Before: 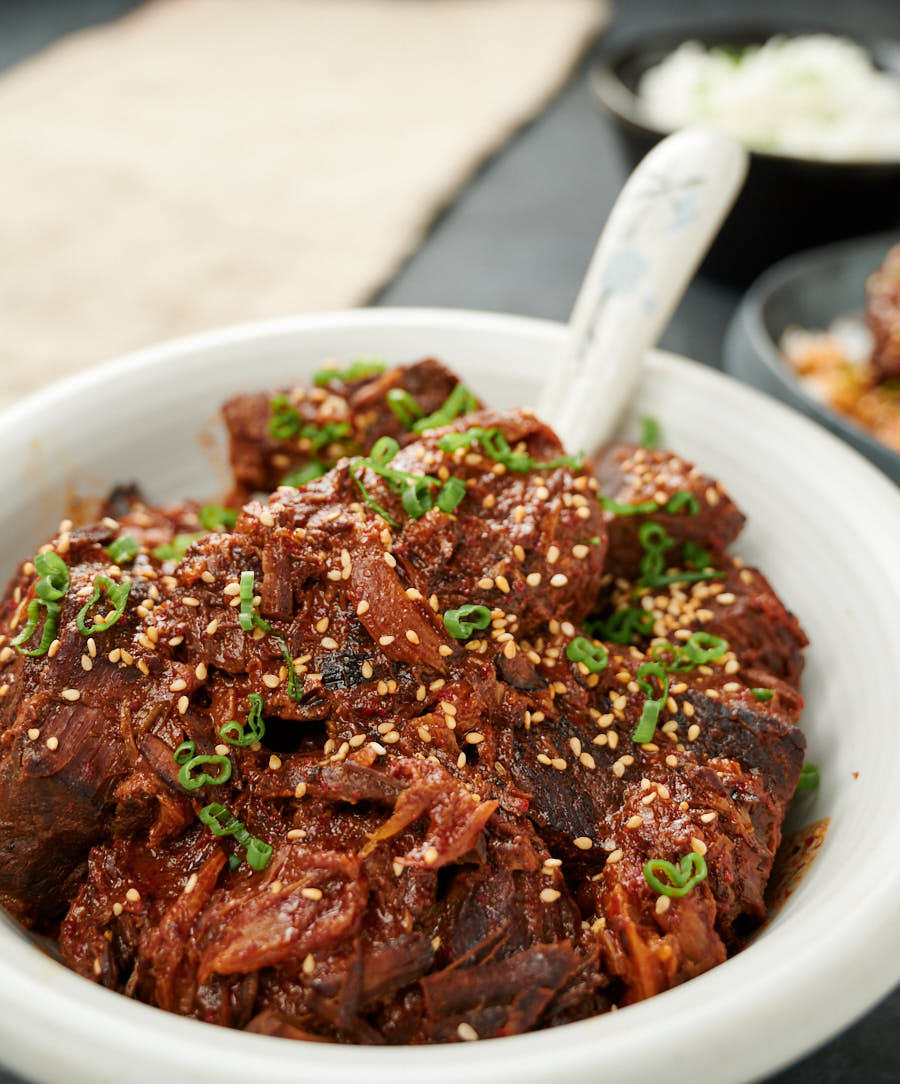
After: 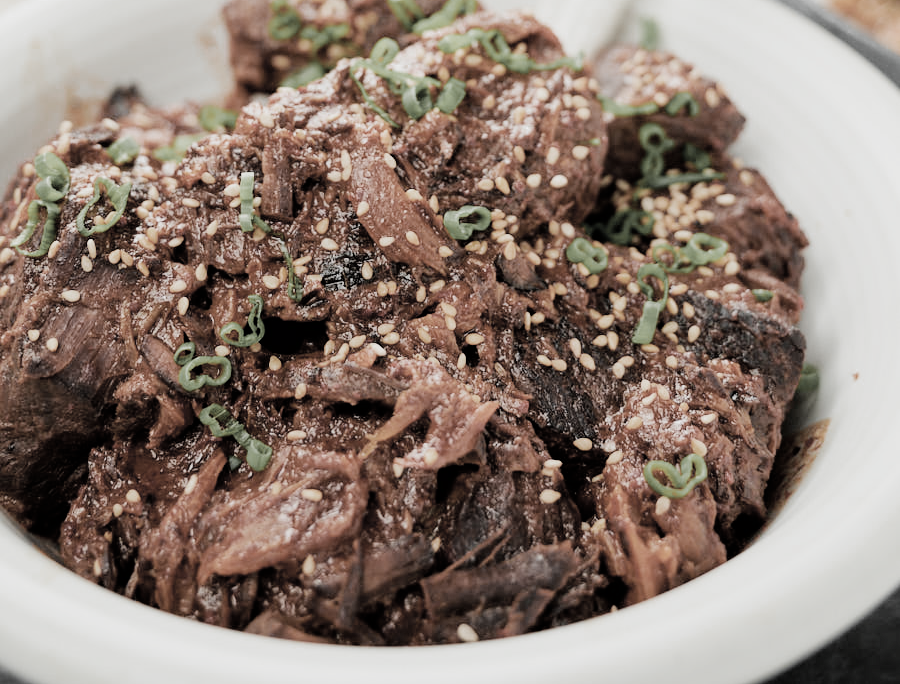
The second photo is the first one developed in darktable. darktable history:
tone equalizer: -8 EV -0.781 EV, -7 EV -0.668 EV, -6 EV -0.602 EV, -5 EV -0.421 EV, -3 EV 0.398 EV, -2 EV 0.6 EV, -1 EV 0.694 EV, +0 EV 0.738 EV
filmic rgb: black relative exposure -7.3 EV, white relative exposure 5.05 EV, hardness 3.2, contrast in shadows safe
color zones: curves: ch0 [(0, 0.613) (0.01, 0.613) (0.245, 0.448) (0.498, 0.529) (0.642, 0.665) (0.879, 0.777) (0.99, 0.613)]; ch1 [(0, 0.035) (0.121, 0.189) (0.259, 0.197) (0.415, 0.061) (0.589, 0.022) (0.732, 0.022) (0.857, 0.026) (0.991, 0.053)]
exposure: exposure 0.203 EV, compensate exposure bias true, compensate highlight preservation false
crop and rotate: top 36.812%
